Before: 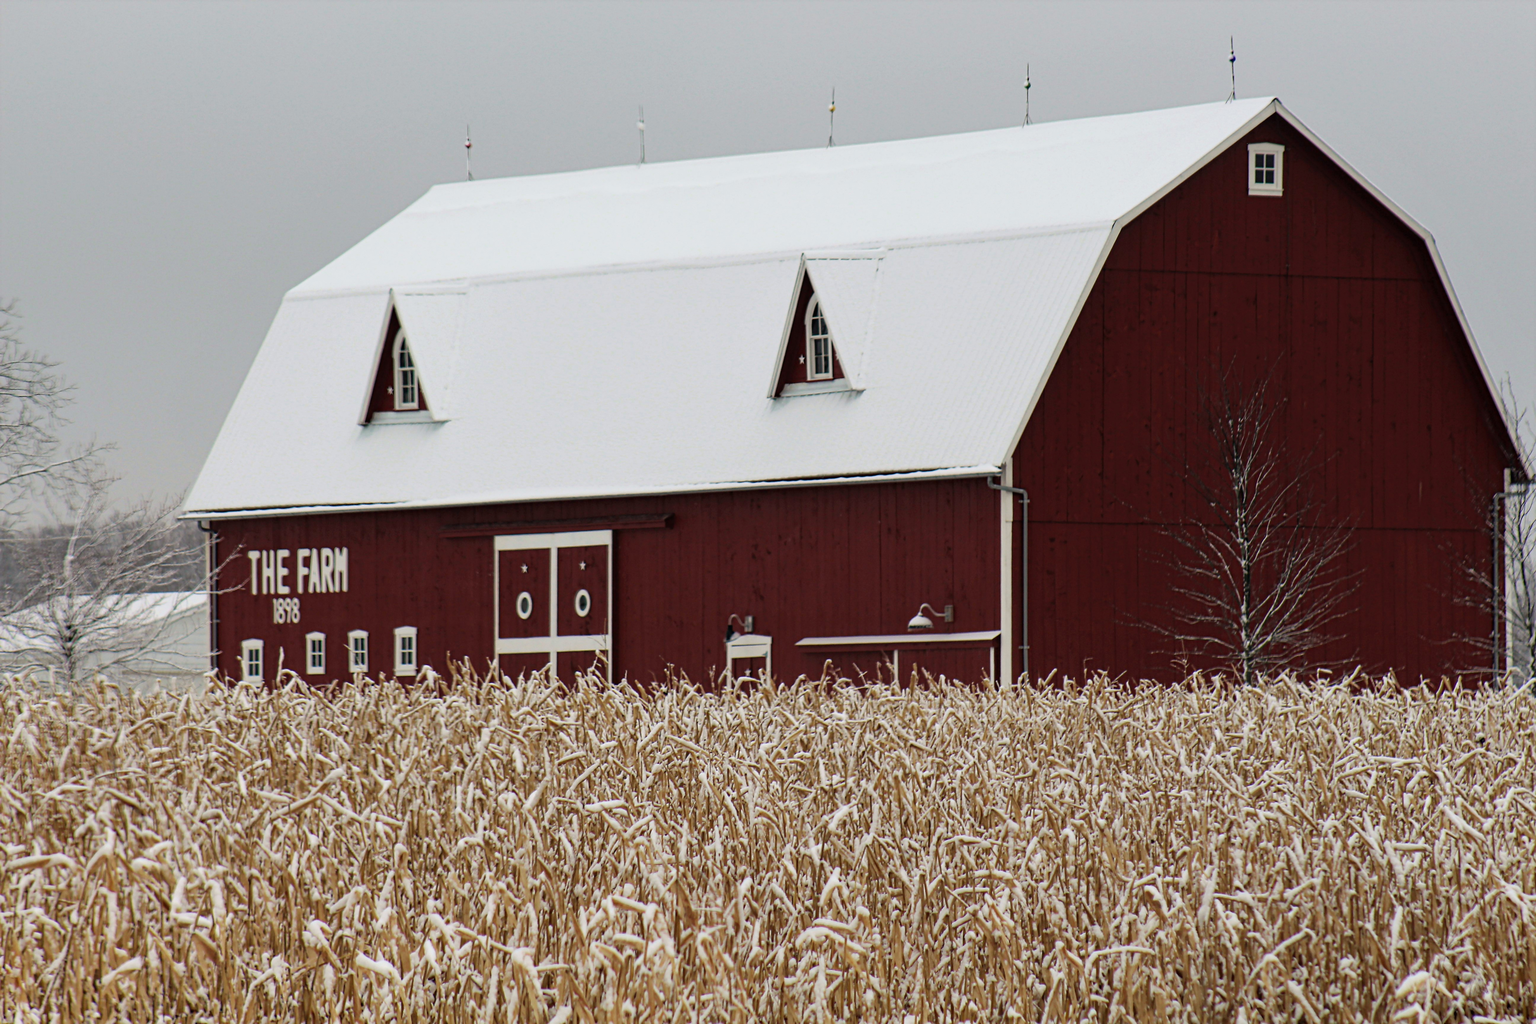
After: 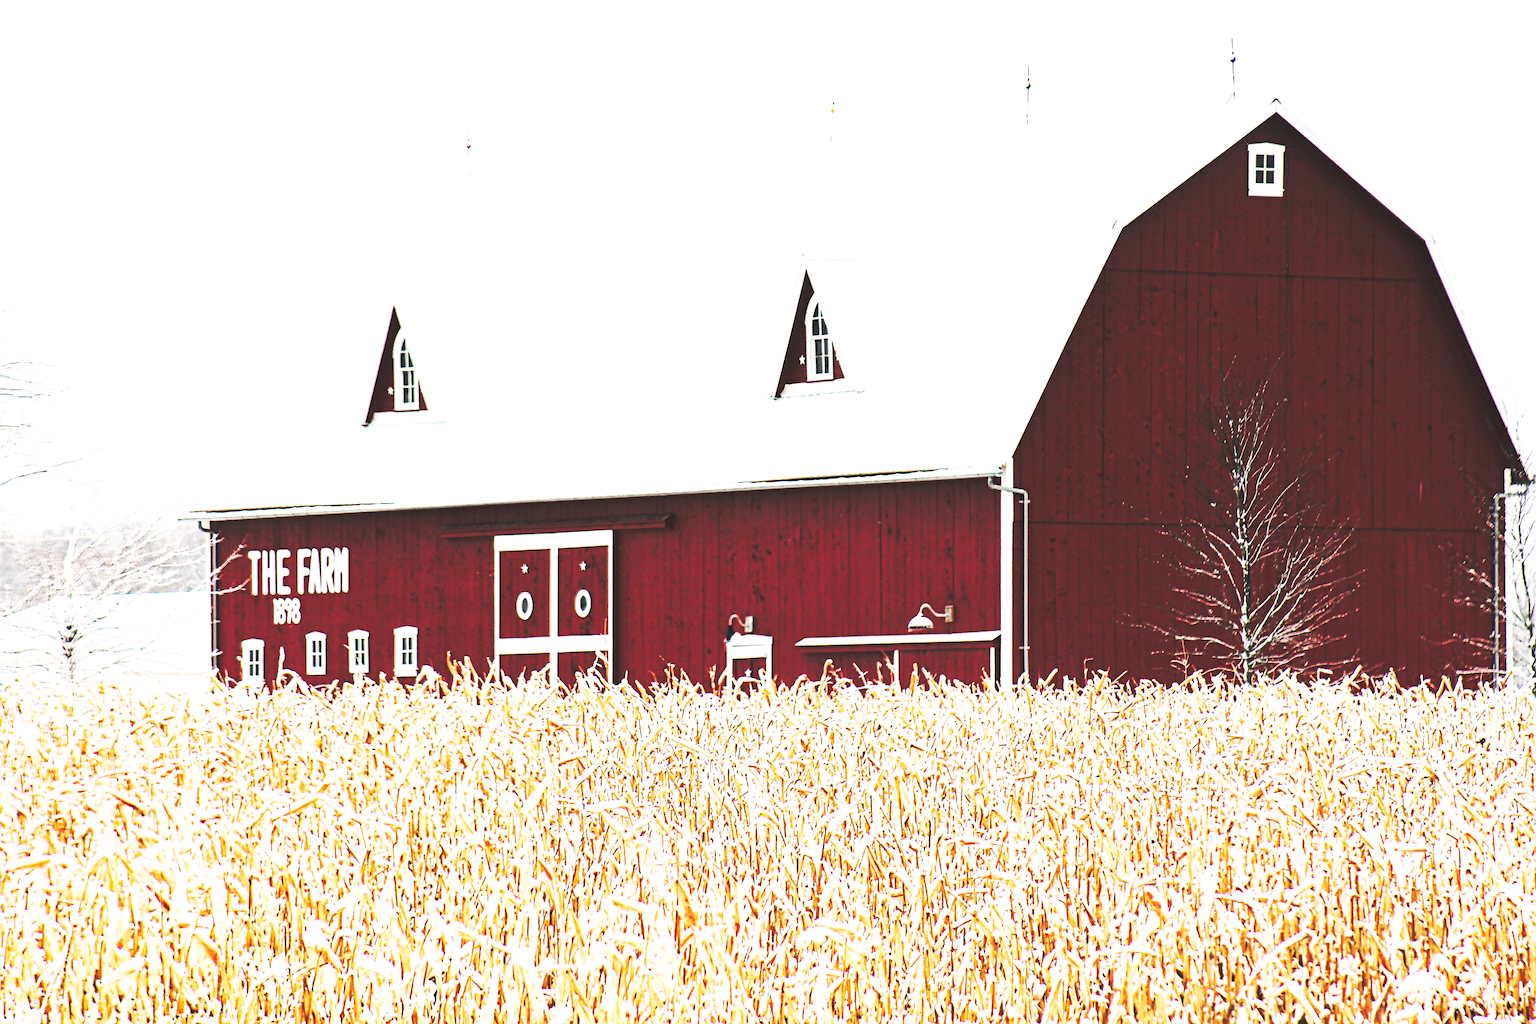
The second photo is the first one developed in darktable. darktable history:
base curve: curves: ch0 [(0, 0.015) (0.085, 0.116) (0.134, 0.298) (0.19, 0.545) (0.296, 0.764) (0.599, 0.982) (1, 1)], preserve colors none
exposure: black level correction 0, exposure 1.2 EV, compensate highlight preservation false
sharpen: radius 1.4, amount 1.25, threshold 0.7
